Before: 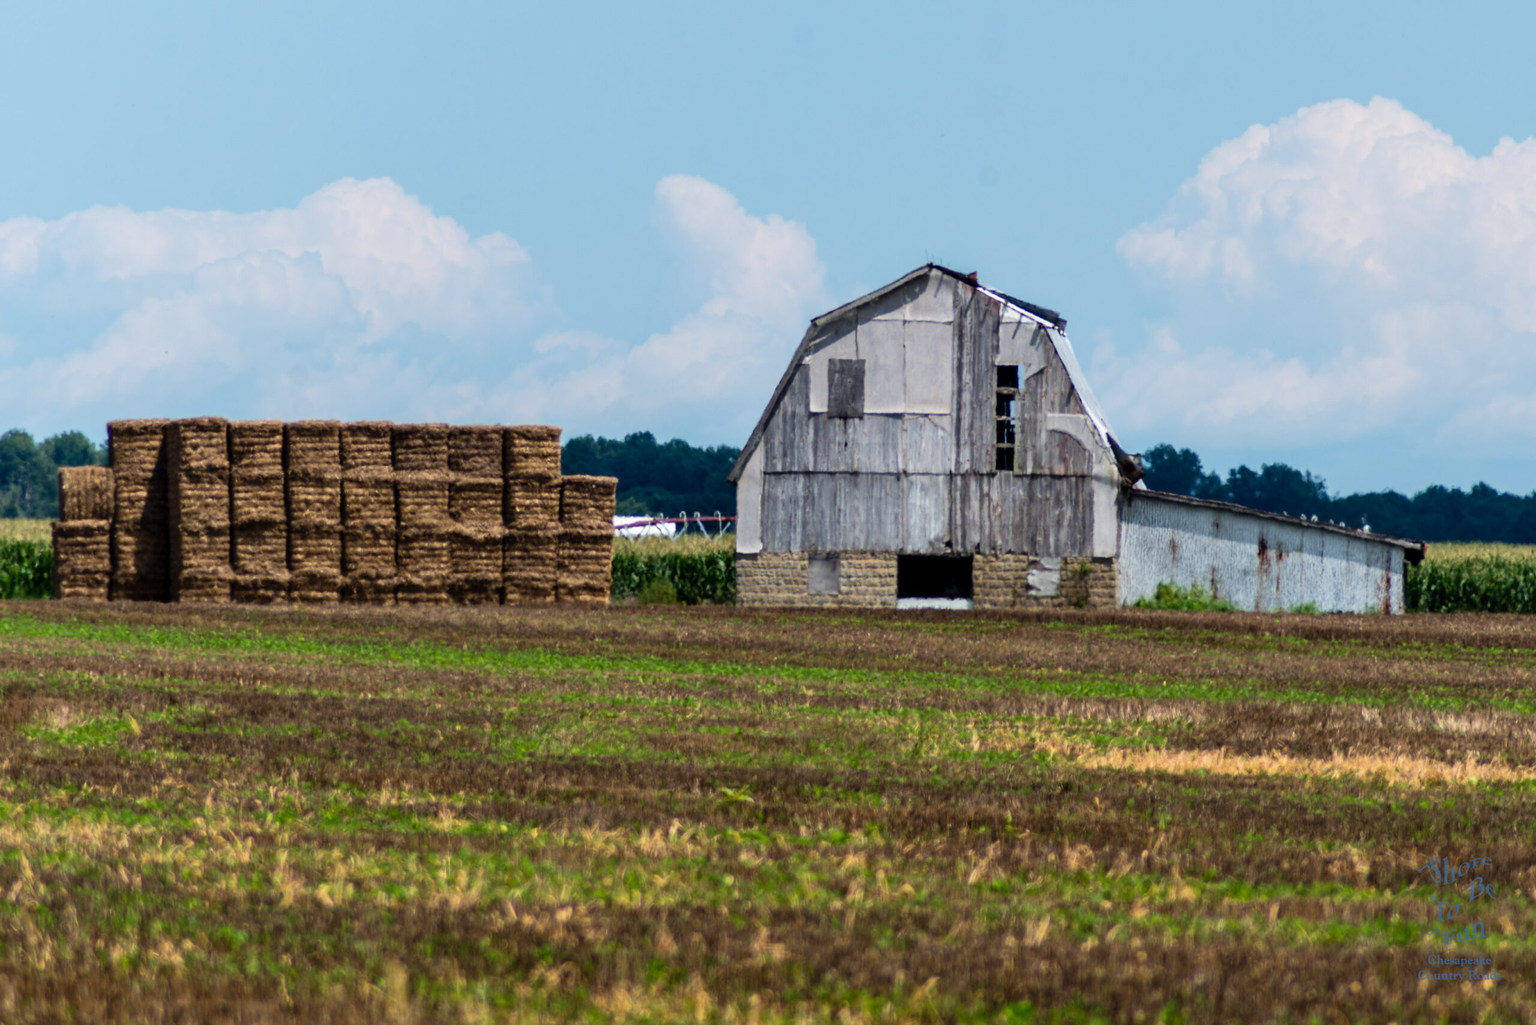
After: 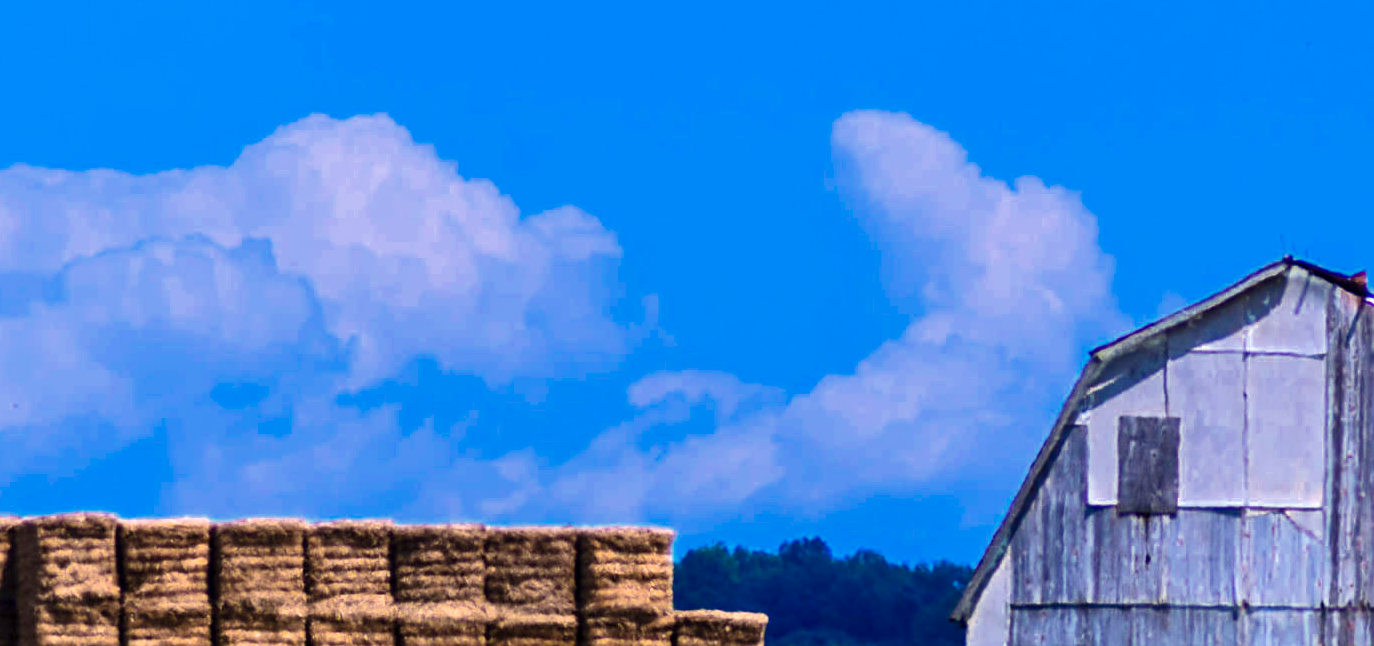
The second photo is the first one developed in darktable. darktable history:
crop: left 10.27%, top 10.672%, right 36.05%, bottom 51.509%
color calibration: gray › normalize channels true, illuminant as shot in camera, x 0.358, y 0.373, temperature 4628.91 K, gamut compression 0.023
local contrast: mode bilateral grid, contrast 20, coarseness 50, detail 119%, midtone range 0.2
sharpen: radius 0.971, amount 0.603
color zones: curves: ch0 [(0, 0.553) (0.123, 0.58) (0.23, 0.419) (0.468, 0.155) (0.605, 0.132) (0.723, 0.063) (0.833, 0.172) (0.921, 0.468)]; ch1 [(0.025, 0.645) (0.229, 0.584) (0.326, 0.551) (0.537, 0.446) (0.599, 0.911) (0.708, 1) (0.805, 0.944)]; ch2 [(0.086, 0.468) (0.254, 0.464) (0.638, 0.564) (0.702, 0.592) (0.768, 0.564)]
levels: levels [0, 0.51, 1]
exposure: exposure 0.521 EV, compensate highlight preservation false
contrast brightness saturation: contrast 0.205, brightness 0.142, saturation 0.137
